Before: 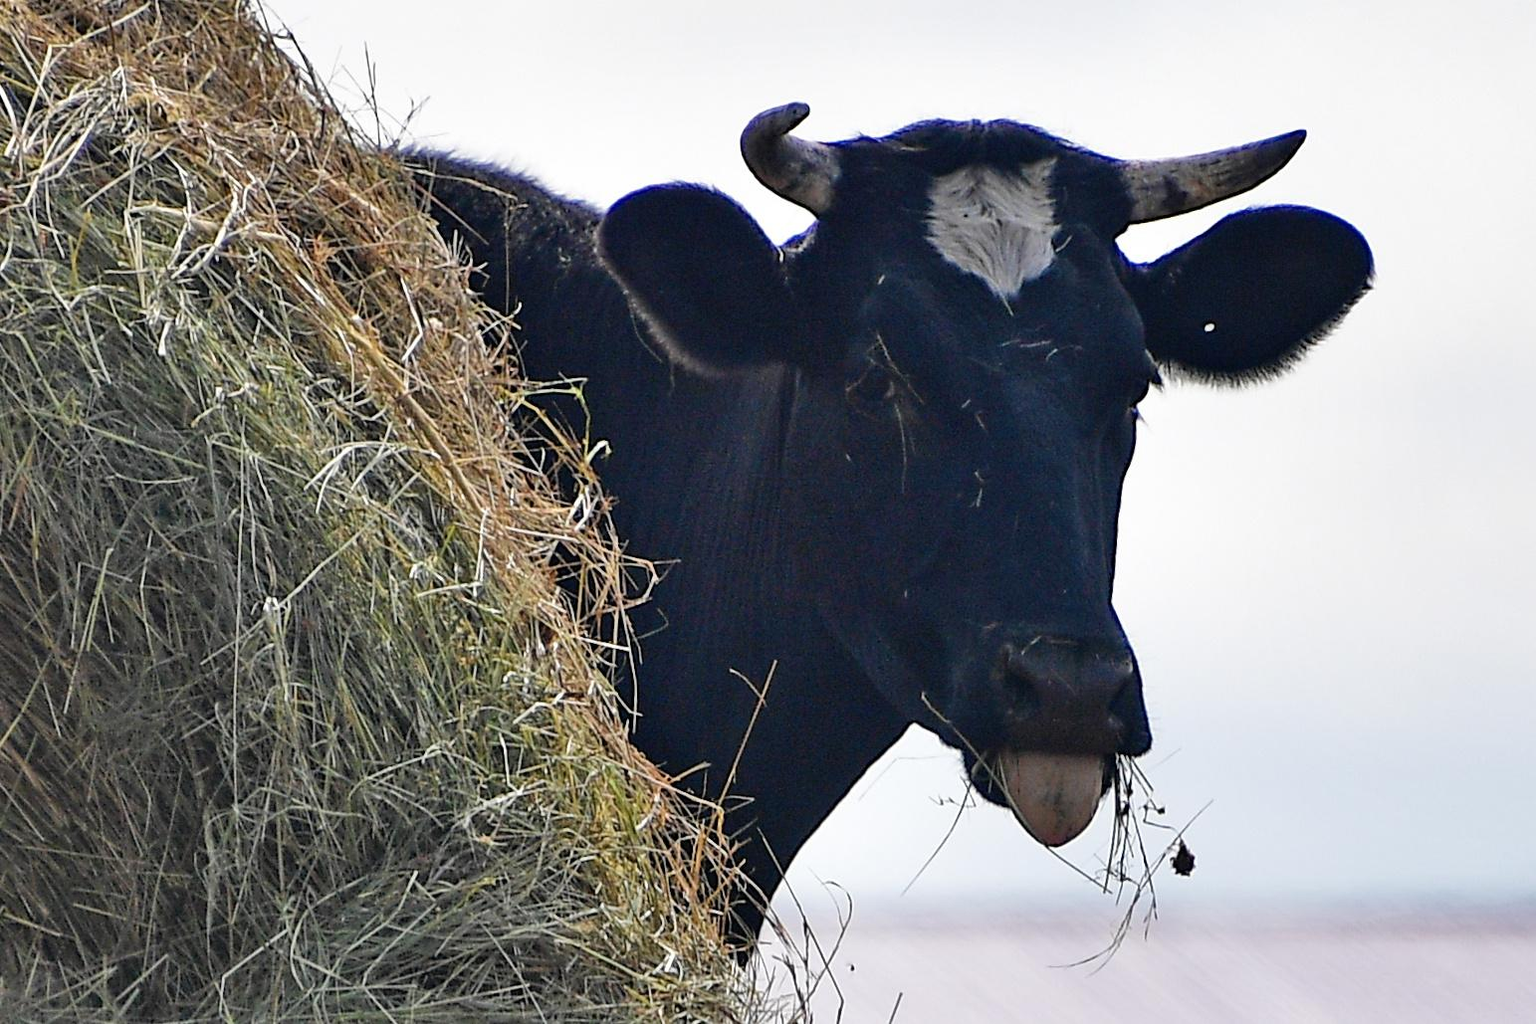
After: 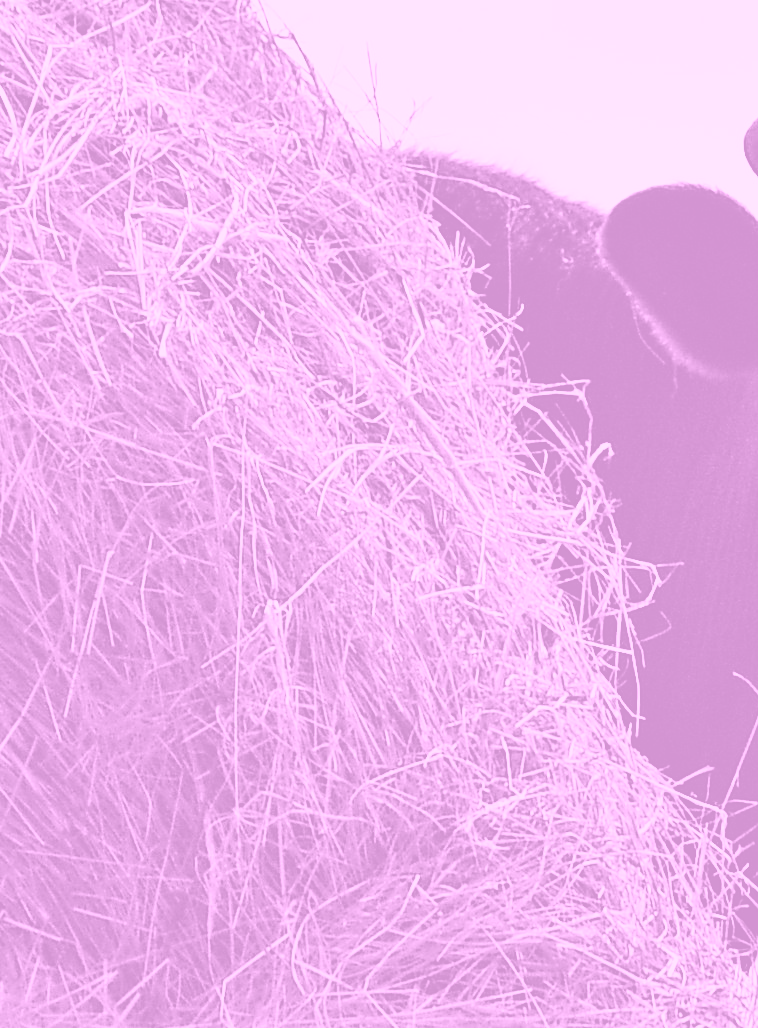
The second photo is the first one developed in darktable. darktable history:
white balance: red 0.976, blue 1.04
tone curve: curves: ch0 [(0, 0.01) (0.133, 0.057) (0.338, 0.327) (0.494, 0.55) (0.726, 0.807) (1, 1)]; ch1 [(0, 0) (0.346, 0.324) (0.45, 0.431) (0.5, 0.5) (0.522, 0.517) (0.543, 0.578) (1, 1)]; ch2 [(0, 0) (0.44, 0.424) (0.501, 0.499) (0.564, 0.611) (0.622, 0.667) (0.707, 0.746) (1, 1)], color space Lab, independent channels, preserve colors none
colorize: hue 331.2°, saturation 75%, source mix 30.28%, lightness 70.52%, version 1
crop and rotate: left 0%, top 0%, right 50.845%
contrast equalizer: octaves 7, y [[0.6 ×6], [0.55 ×6], [0 ×6], [0 ×6], [0 ×6]], mix -0.2
